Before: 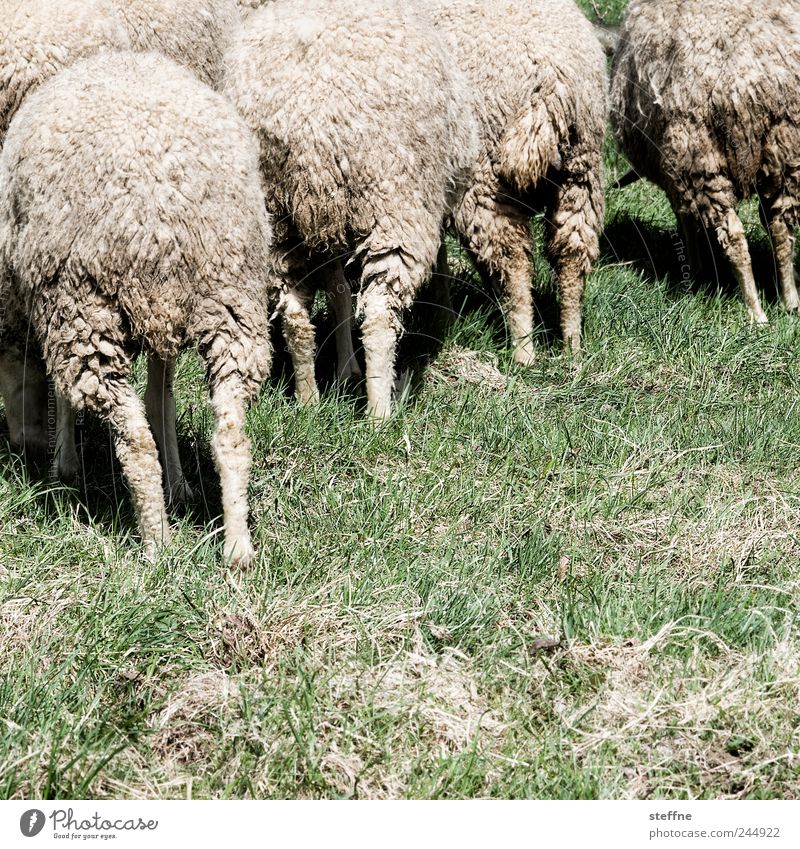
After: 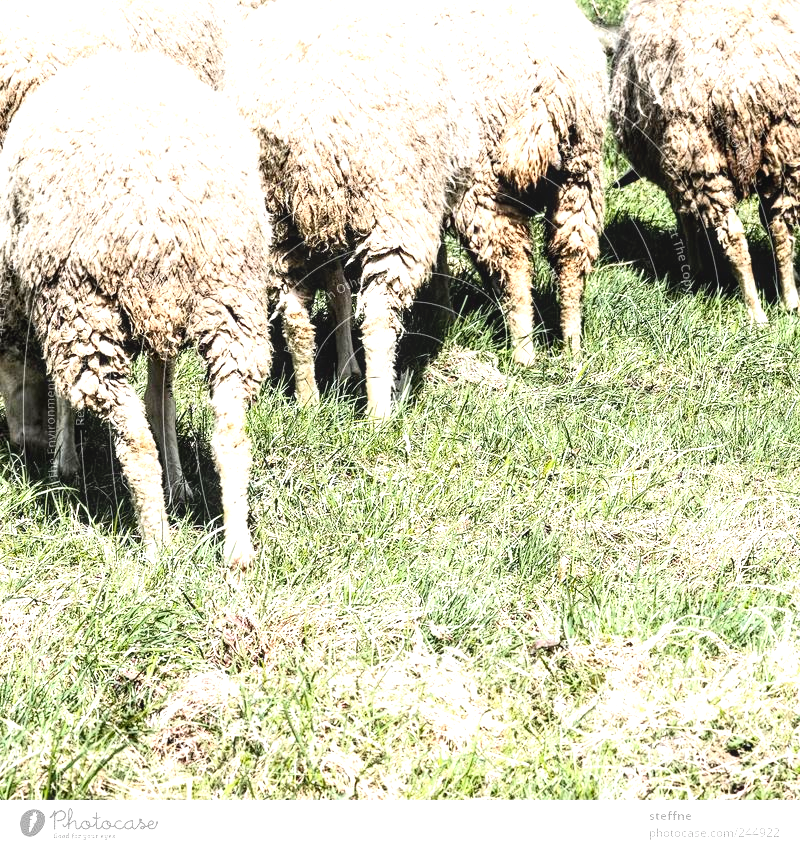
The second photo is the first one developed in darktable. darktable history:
tone curve: curves: ch0 [(0, 0.003) (0.117, 0.101) (0.257, 0.246) (0.408, 0.432) (0.632, 0.716) (0.795, 0.884) (1, 1)]; ch1 [(0, 0) (0.227, 0.197) (0.405, 0.421) (0.501, 0.501) (0.522, 0.526) (0.546, 0.564) (0.589, 0.602) (0.696, 0.761) (0.976, 0.992)]; ch2 [(0, 0) (0.208, 0.176) (0.377, 0.38) (0.5, 0.5) (0.537, 0.534) (0.571, 0.577) (0.627, 0.64) (0.698, 0.76) (1, 1)], color space Lab, independent channels, preserve colors none
local contrast: on, module defaults
exposure: black level correction 0, exposure 1.2 EV, compensate highlight preservation false
